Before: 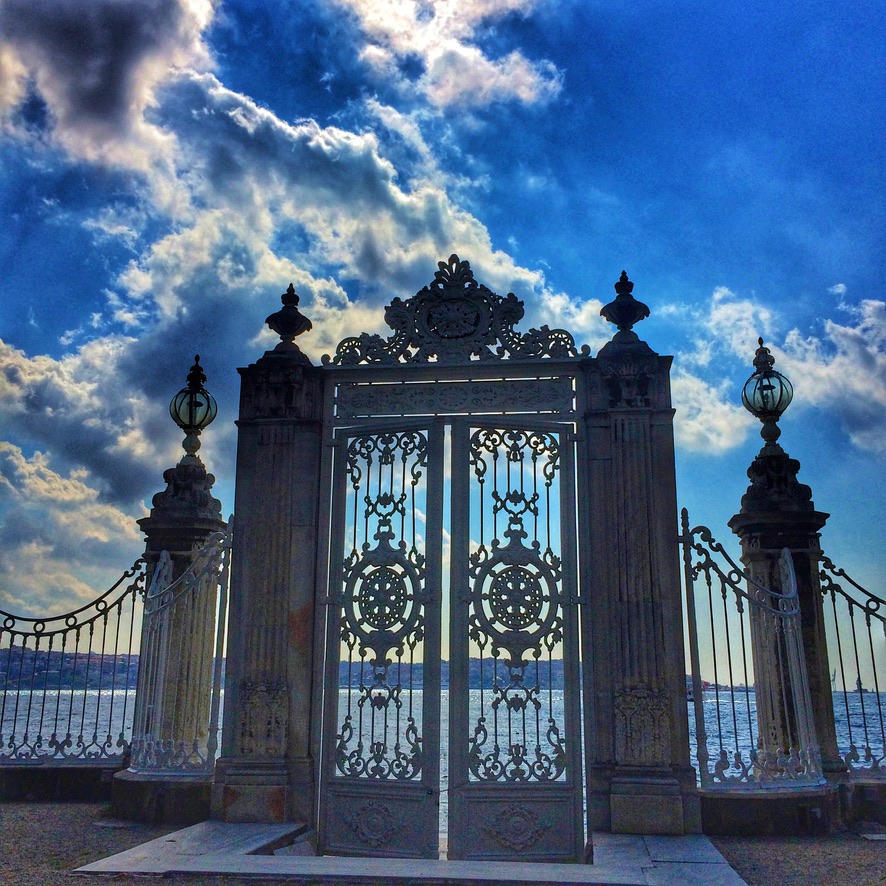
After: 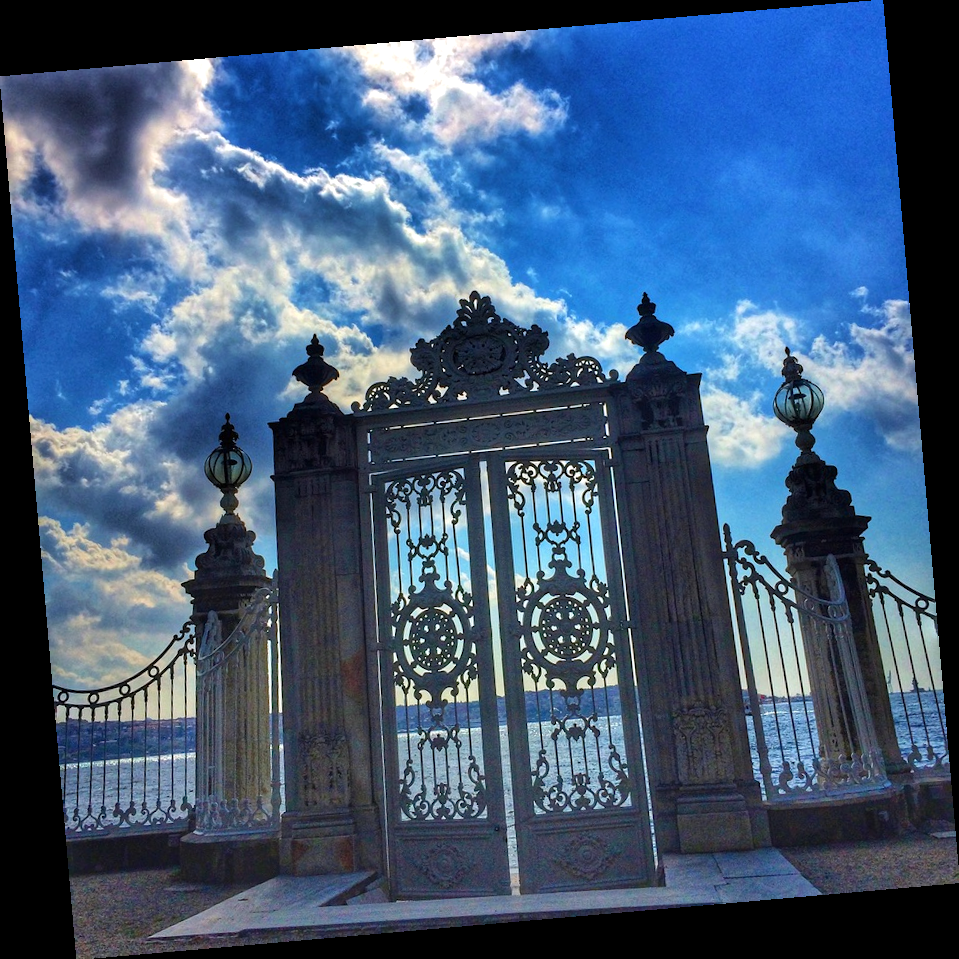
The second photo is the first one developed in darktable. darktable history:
rotate and perspective: rotation -4.98°, automatic cropping off
exposure: exposure 0.197 EV, compensate highlight preservation false
